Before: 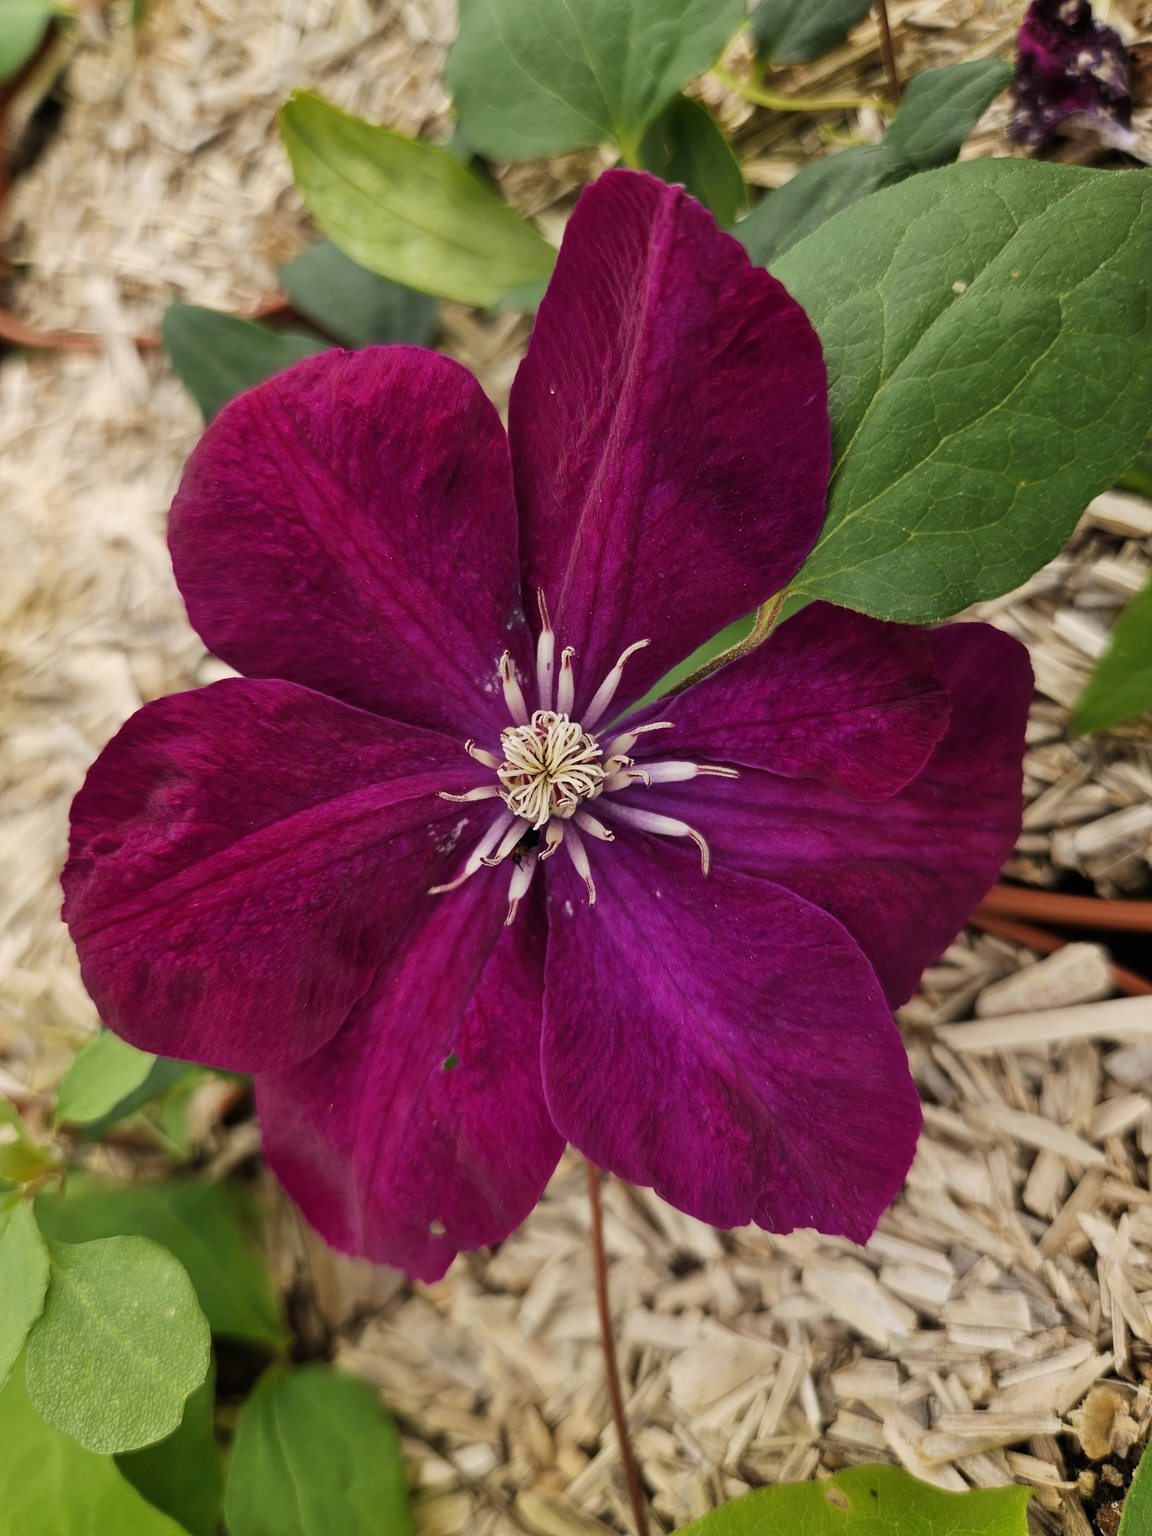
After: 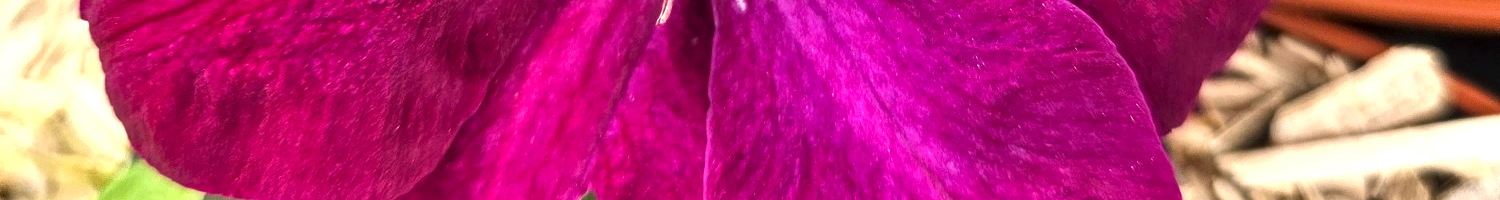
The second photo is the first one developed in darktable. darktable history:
crop and rotate: top 59.084%, bottom 30.916%
exposure: exposure 1.2 EV, compensate highlight preservation false
shadows and highlights: highlights color adjustment 0%, soften with gaussian
local contrast: detail 130%
